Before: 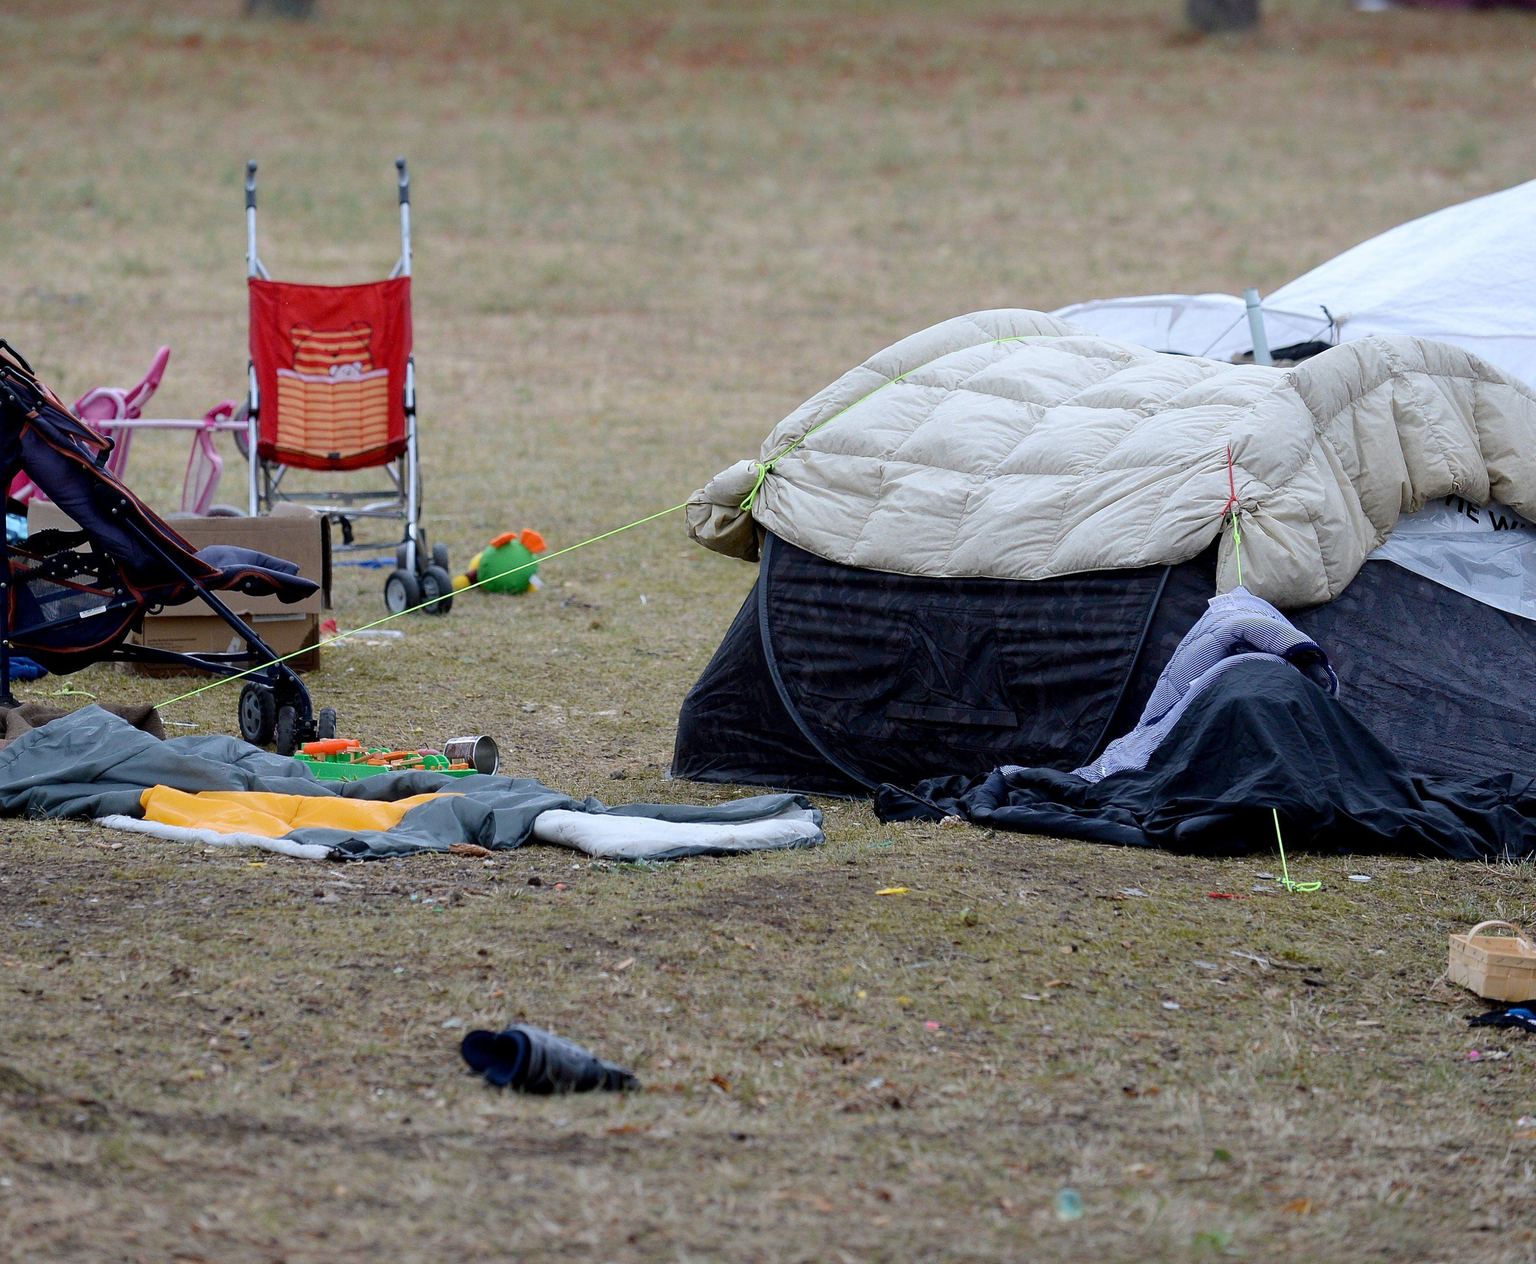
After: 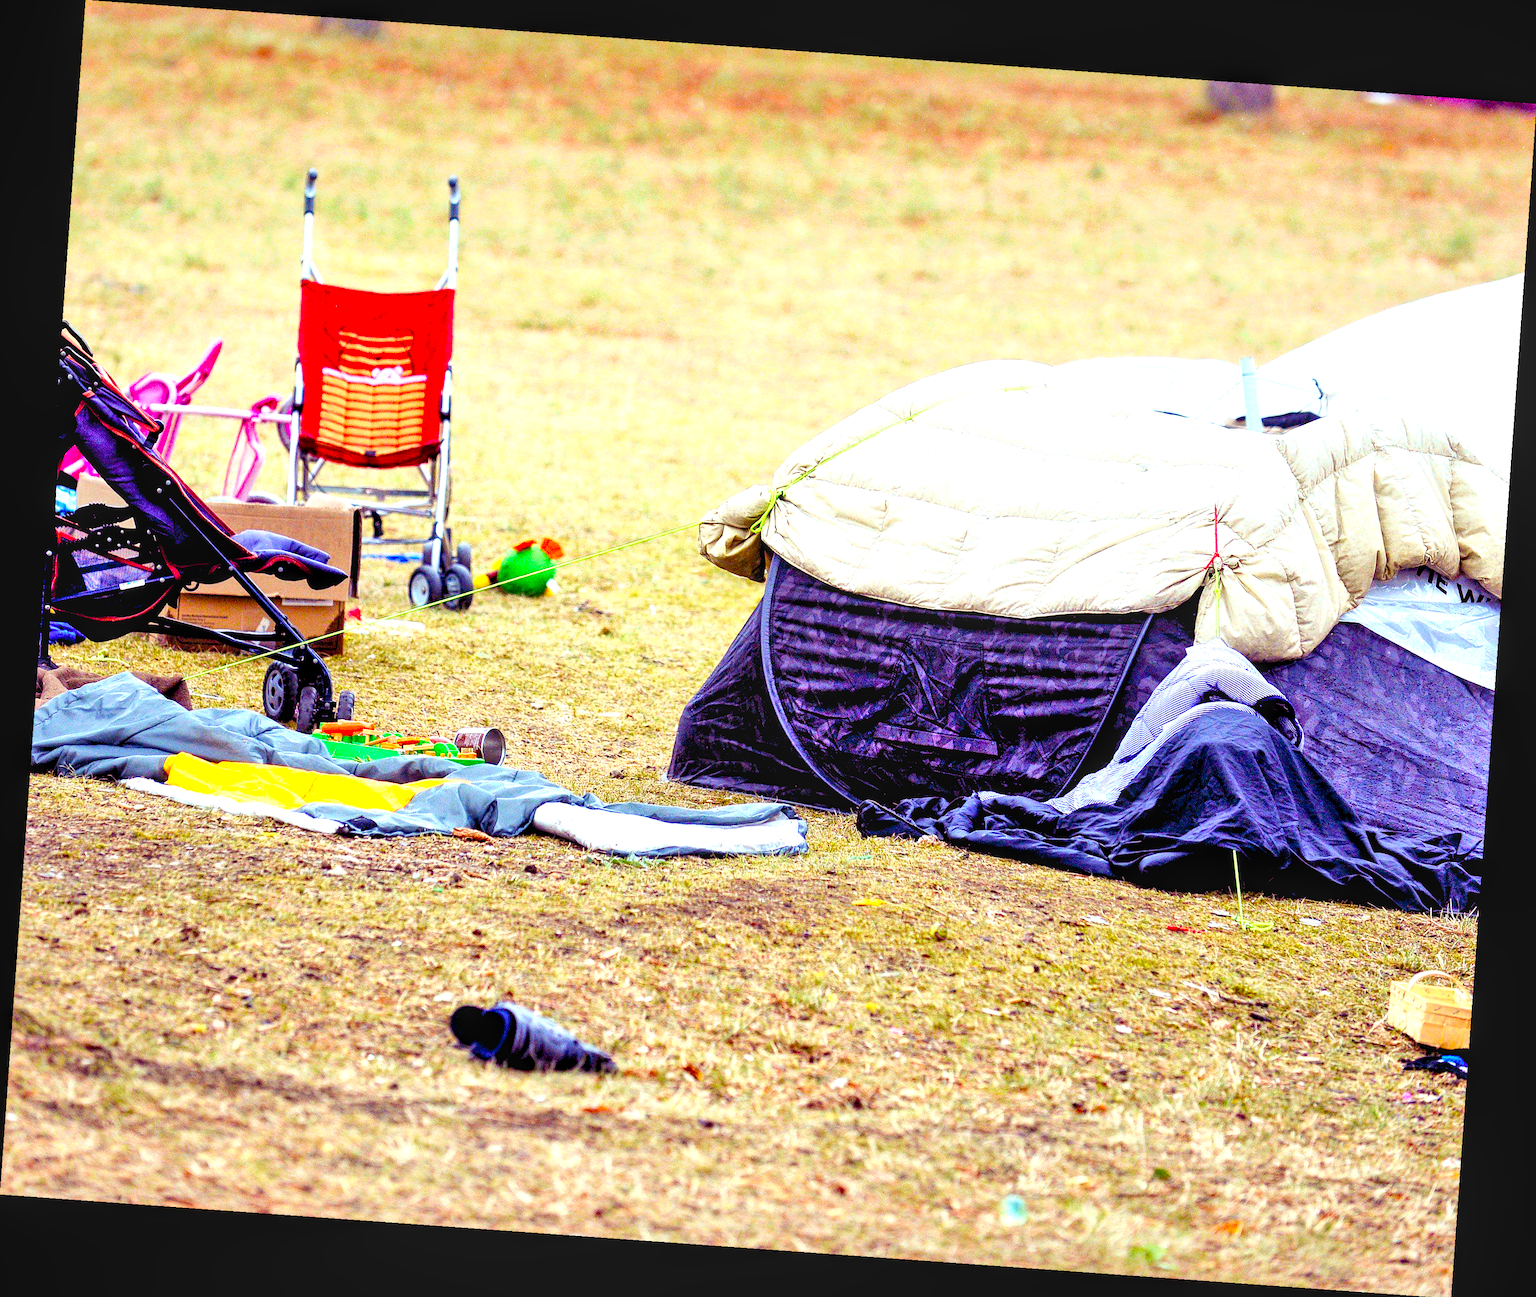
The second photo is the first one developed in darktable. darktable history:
contrast brightness saturation: contrast 0.07, brightness 0.18, saturation 0.4
shadows and highlights: shadows 52.34, highlights -28.23, soften with gaussian
local contrast: detail 130%
color balance rgb: shadows lift › luminance -21.66%, shadows lift › chroma 8.98%, shadows lift › hue 283.37°, power › chroma 1.55%, power › hue 25.59°, highlights gain › luminance 6.08%, highlights gain › chroma 2.55%, highlights gain › hue 90°, global offset › luminance -0.87%, perceptual saturation grading › global saturation 27.49%, perceptual saturation grading › highlights -28.39%, perceptual saturation grading › mid-tones 15.22%, perceptual saturation grading › shadows 33.98%, perceptual brilliance grading › highlights 10%, perceptual brilliance grading › mid-tones 5%
rotate and perspective: rotation 4.1°, automatic cropping off
exposure: black level correction 0, exposure 1.35 EV, compensate exposure bias true, compensate highlight preservation false
velvia: strength 17%
